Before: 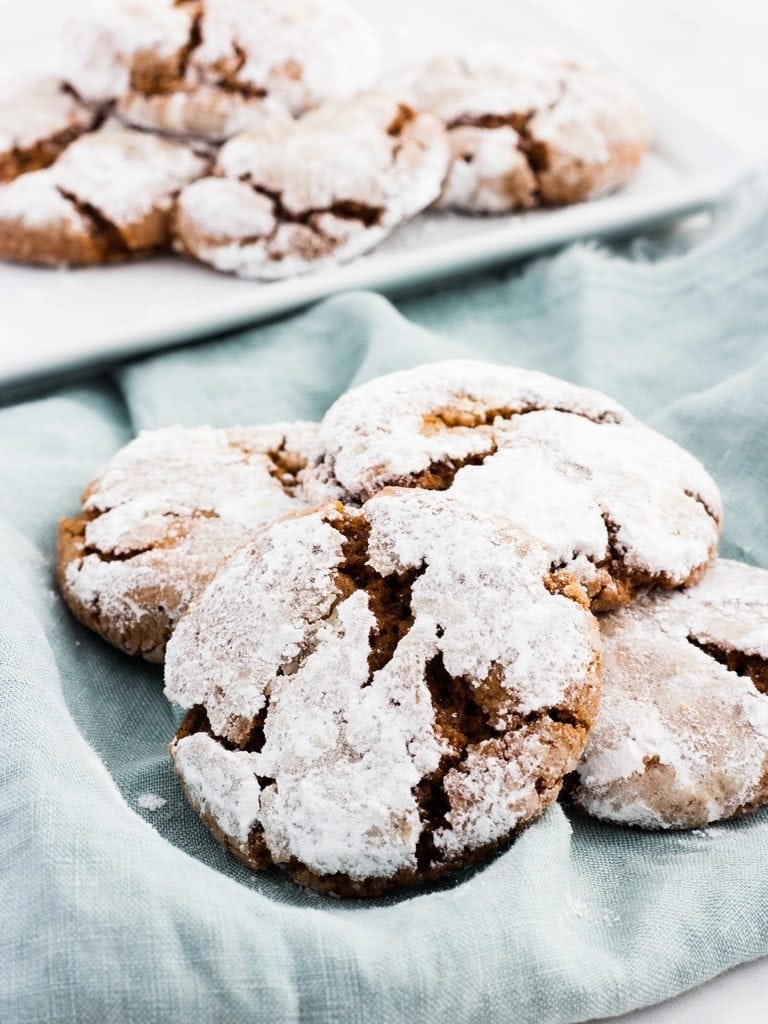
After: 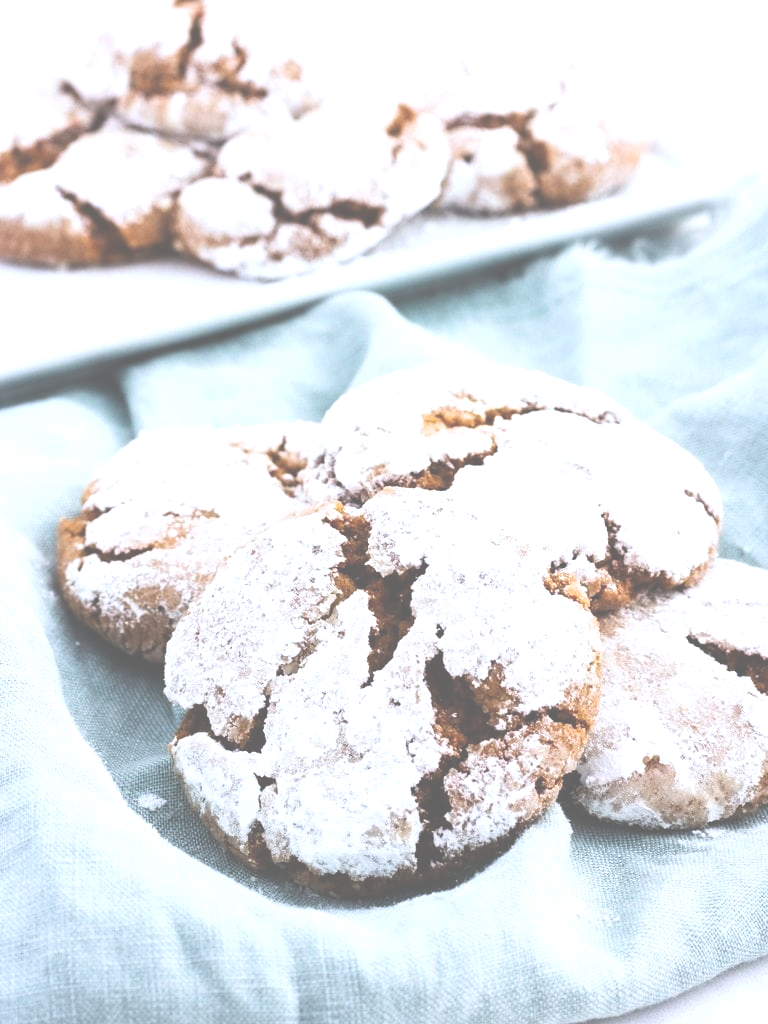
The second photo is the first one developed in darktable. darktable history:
color balance: lift [1.007, 1, 1, 1], gamma [1.097, 1, 1, 1]
white balance: red 0.954, blue 1.079
exposure: black level correction -0.071, exposure 0.5 EV, compensate highlight preservation false
